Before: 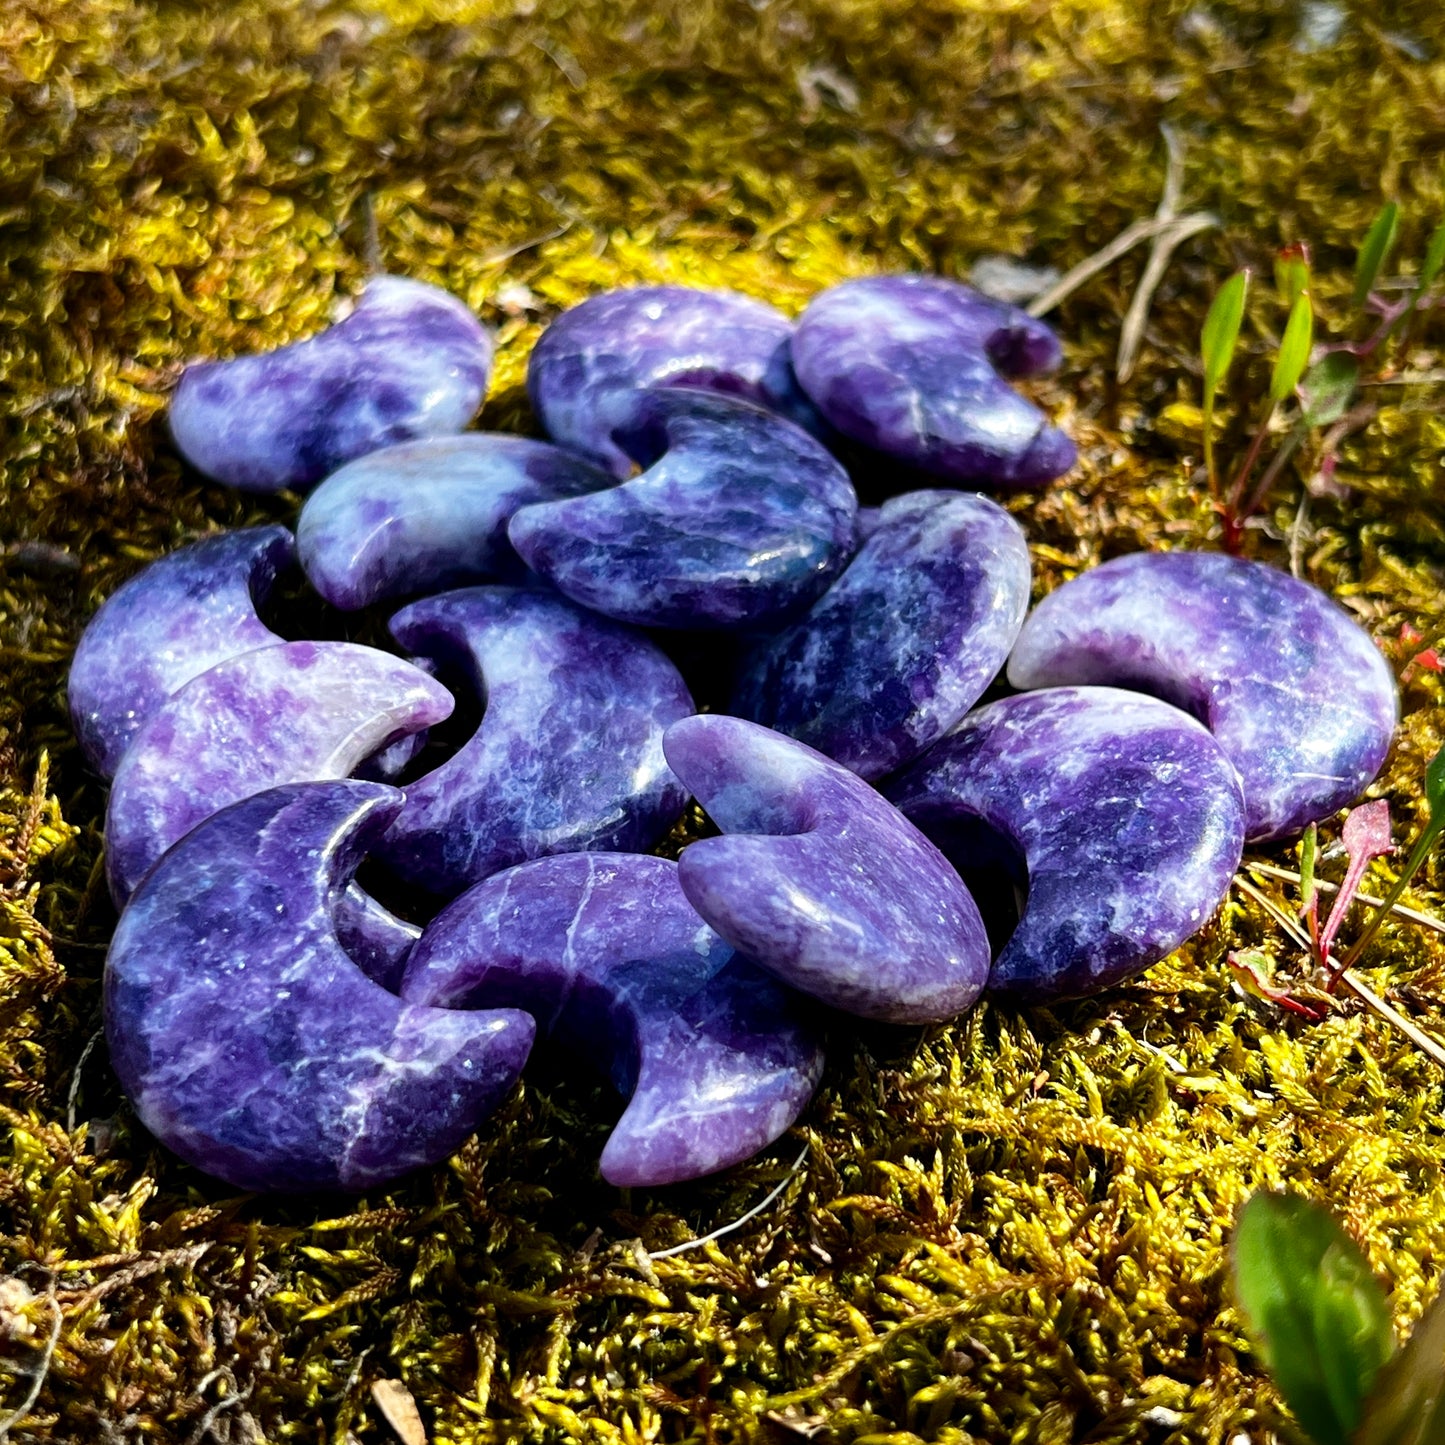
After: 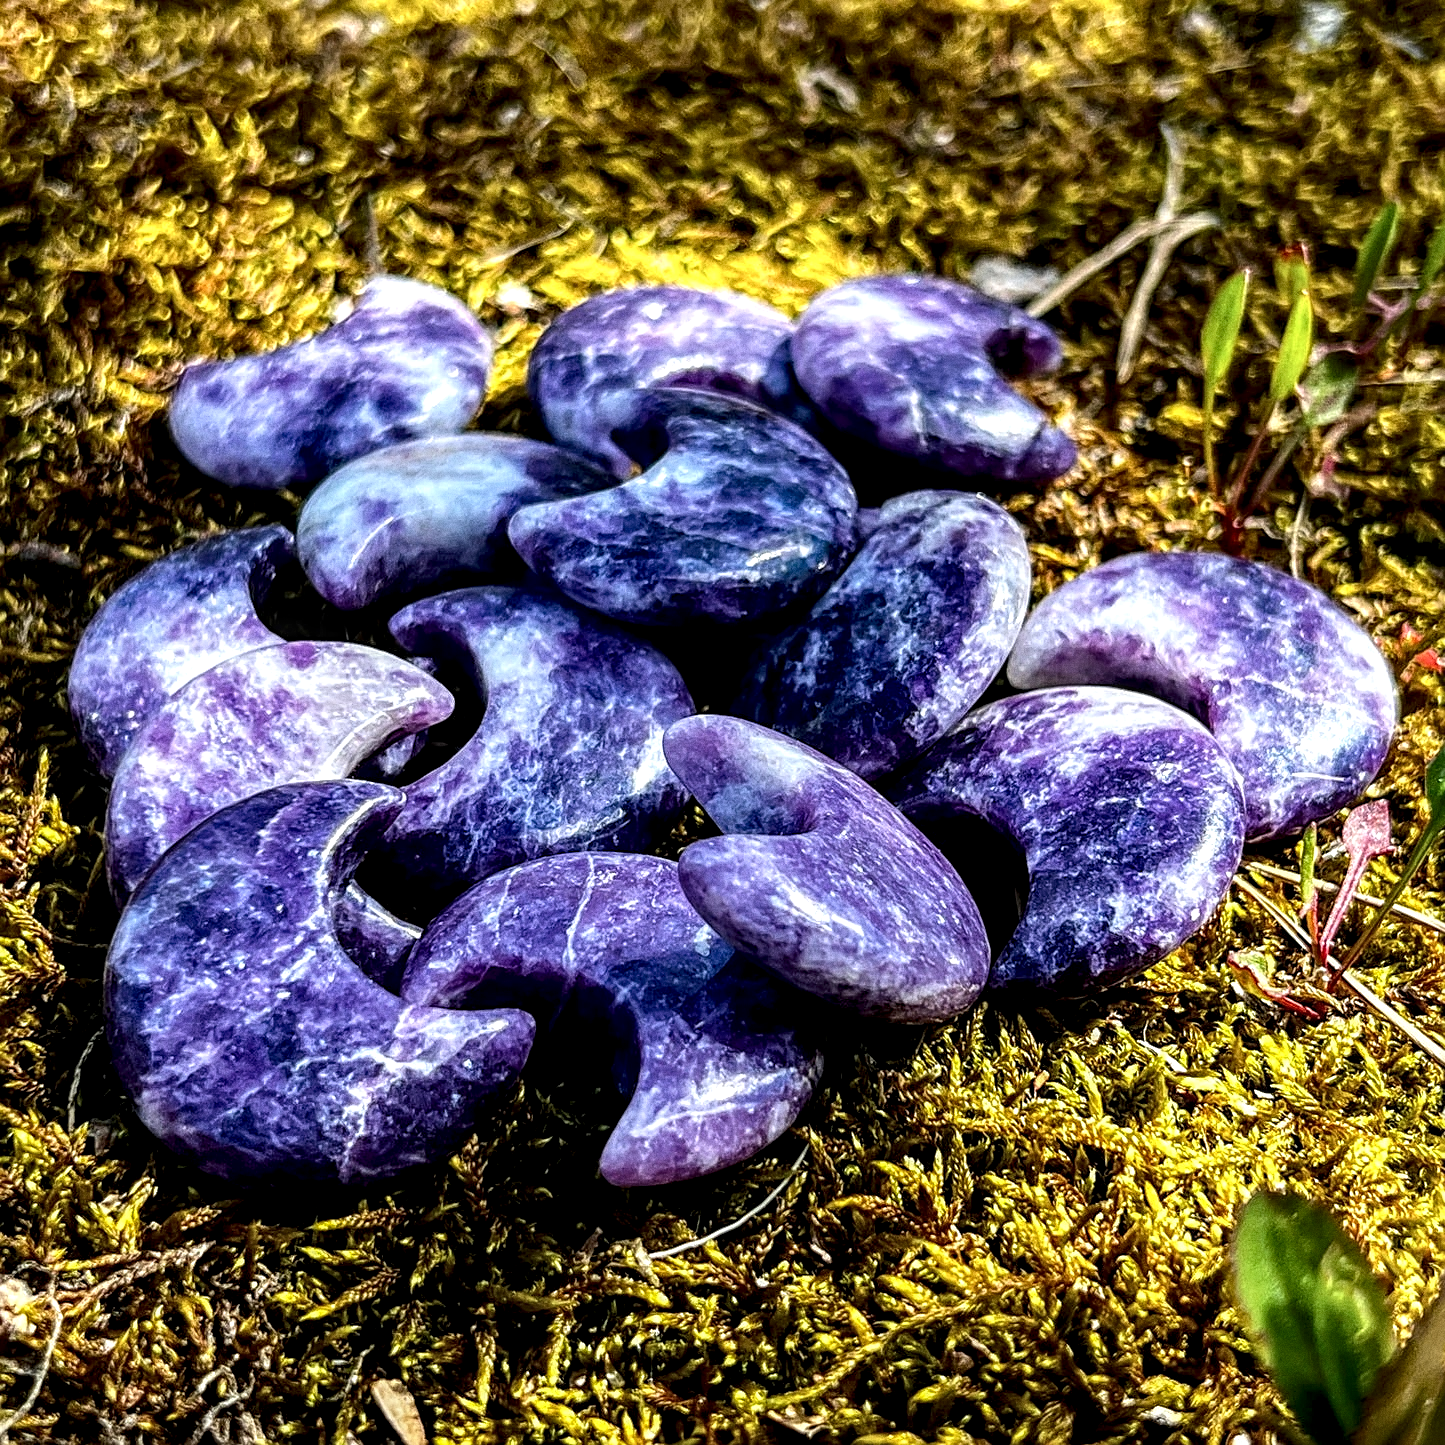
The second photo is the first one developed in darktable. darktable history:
grain: coarseness 0.47 ISO
local contrast: highlights 19%, detail 186%
levels: mode automatic, black 0.023%, white 99.97%, levels [0.062, 0.494, 0.925]
sharpen: on, module defaults
